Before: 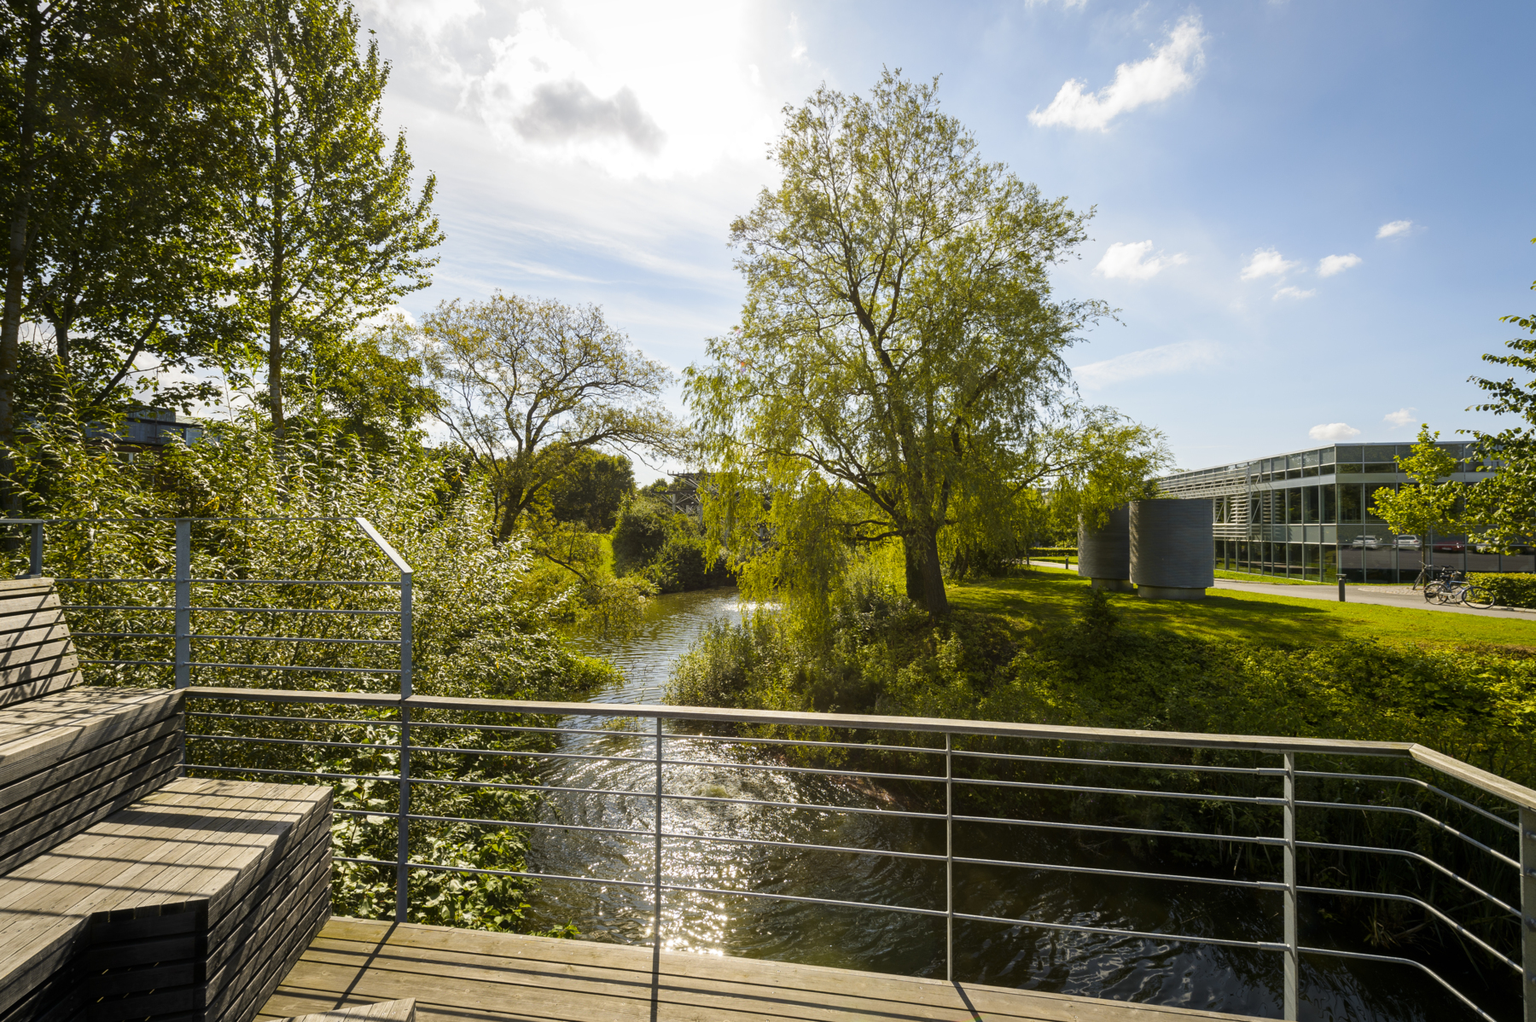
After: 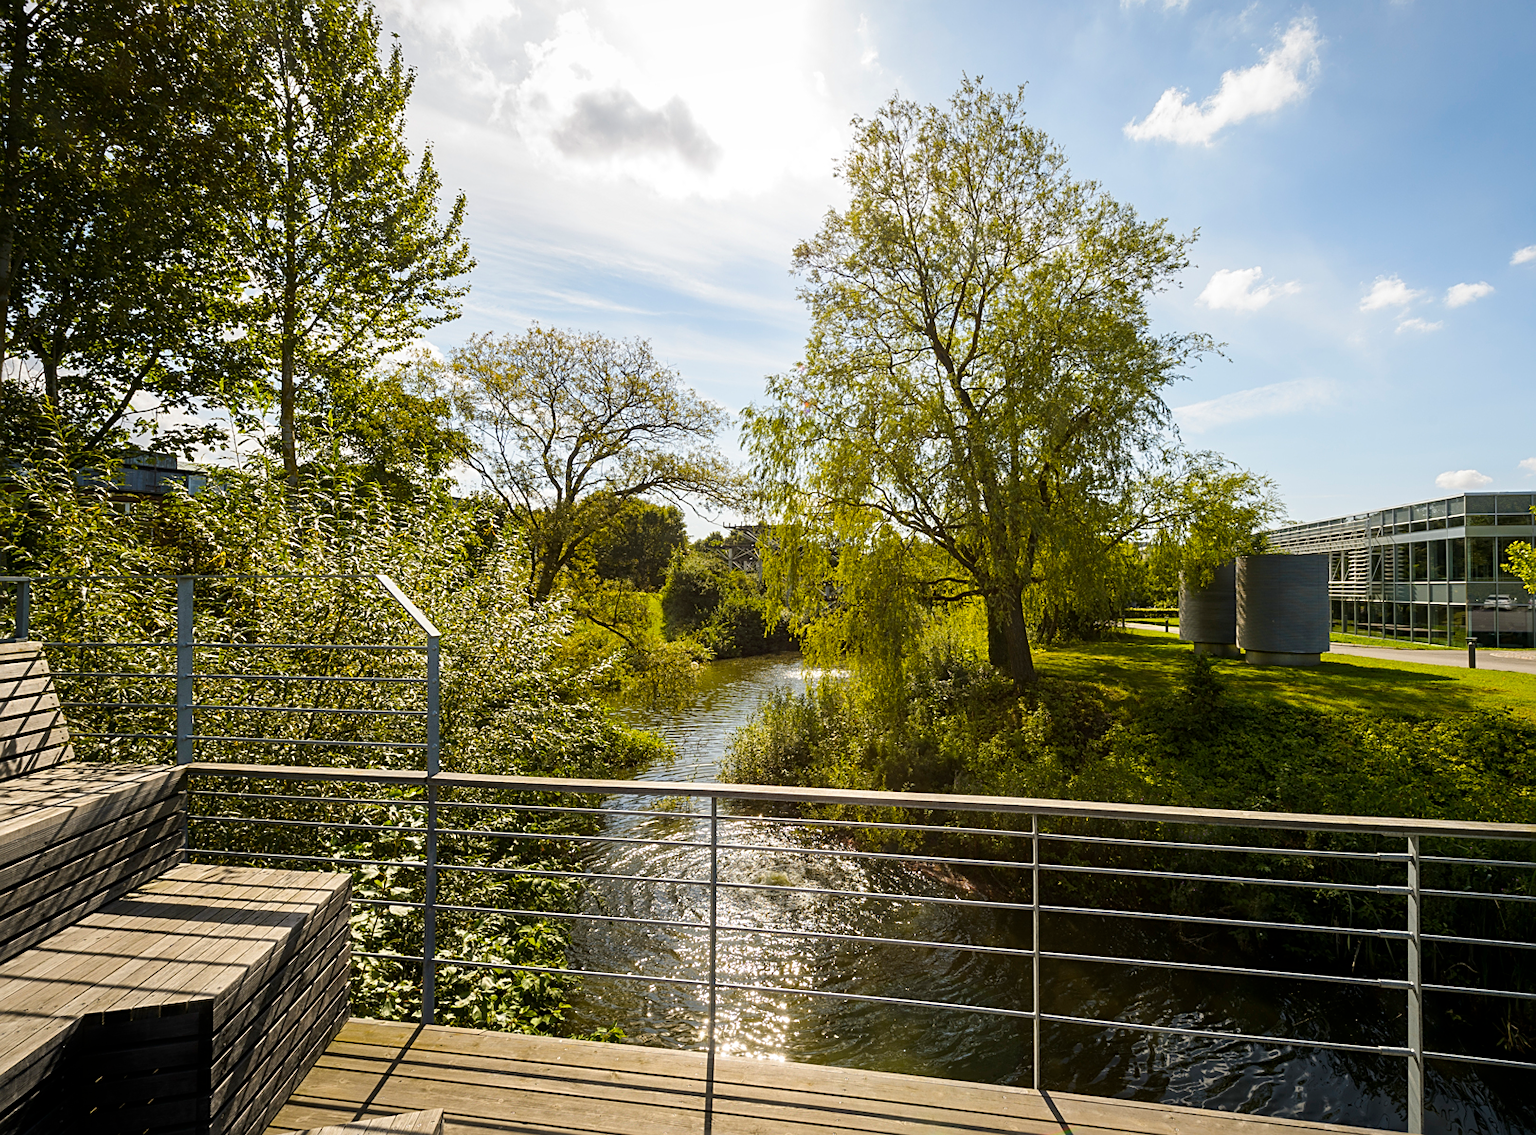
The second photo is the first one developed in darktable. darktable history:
crop and rotate: left 1.088%, right 8.807%
sharpen: on, module defaults
